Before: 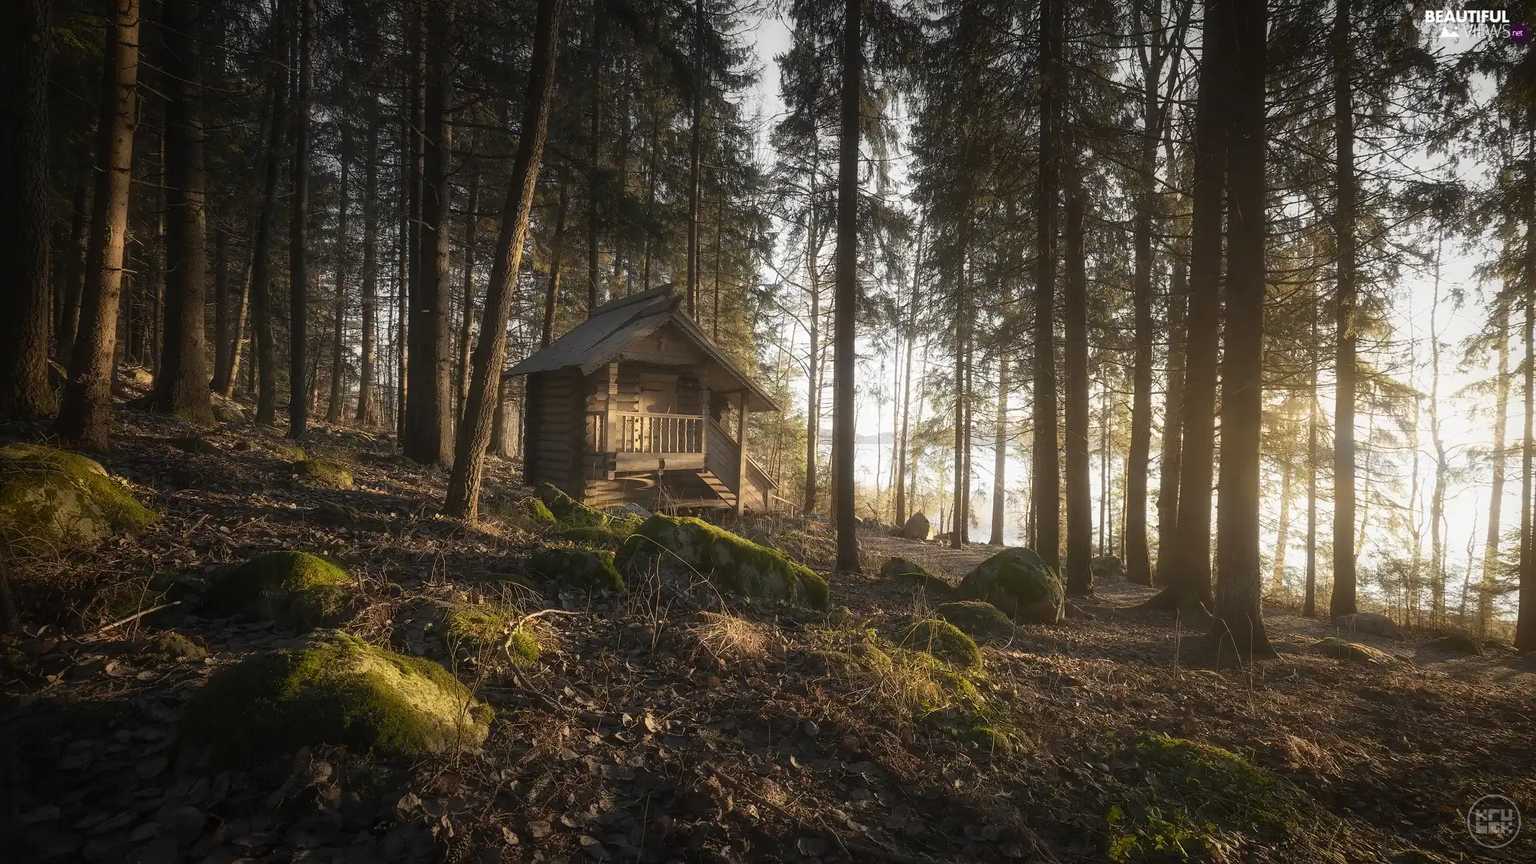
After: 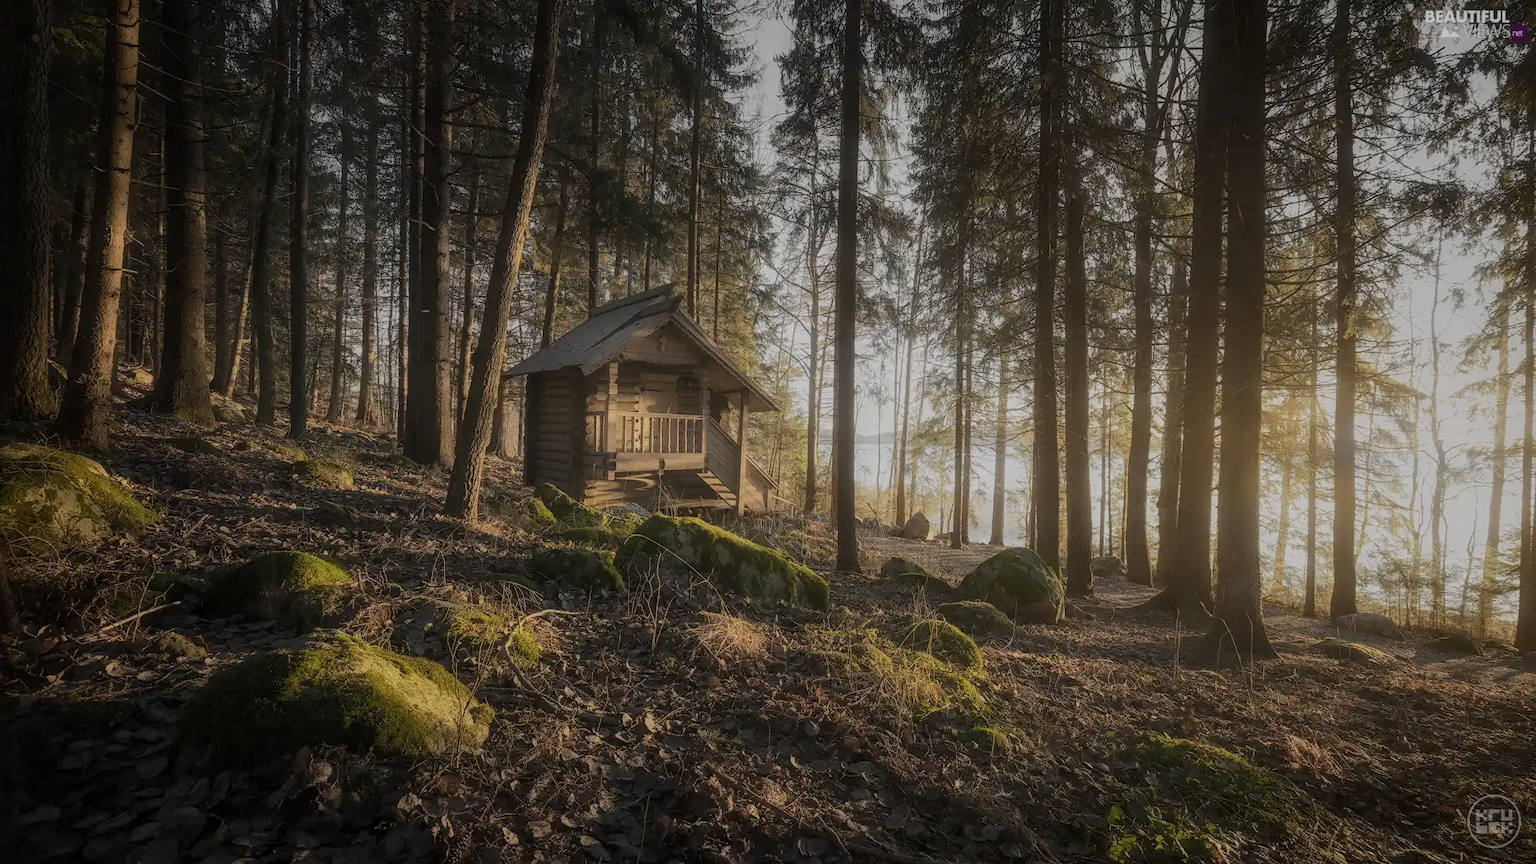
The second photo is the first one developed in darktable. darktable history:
local contrast: highlights 3%, shadows 7%, detail 133%
tone equalizer: -8 EV -0.037 EV, -7 EV 0.019 EV, -6 EV -0.007 EV, -5 EV 0.006 EV, -4 EV -0.028 EV, -3 EV -0.239 EV, -2 EV -0.661 EV, -1 EV -0.989 EV, +0 EV -0.961 EV, edges refinement/feathering 500, mask exposure compensation -1.57 EV, preserve details no
